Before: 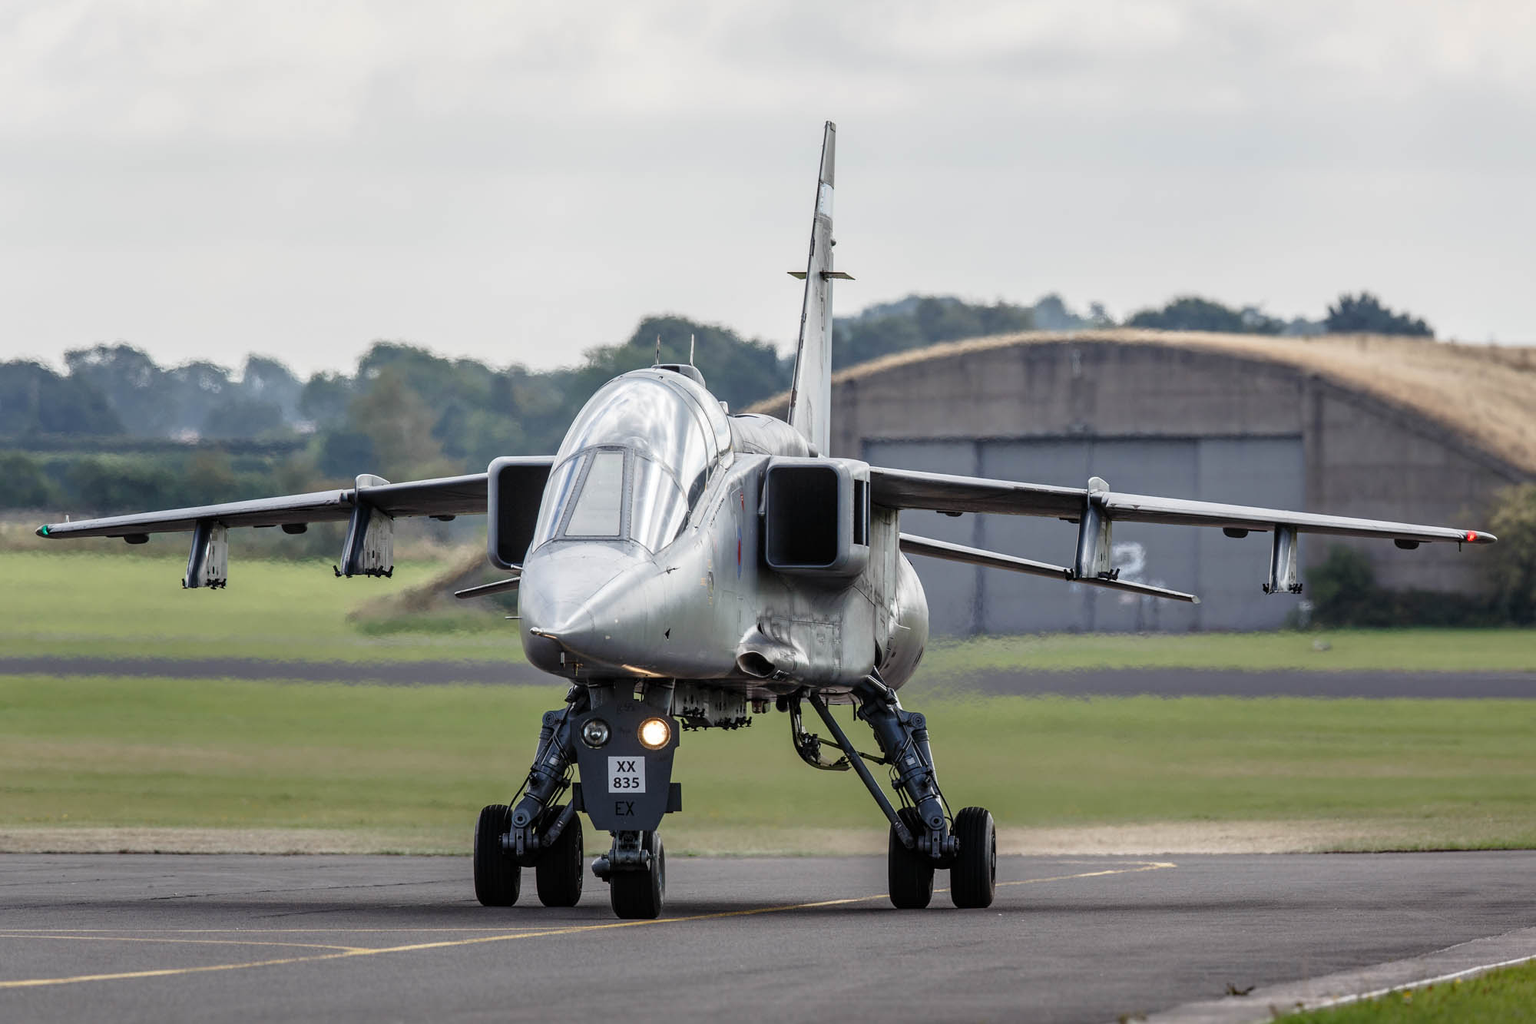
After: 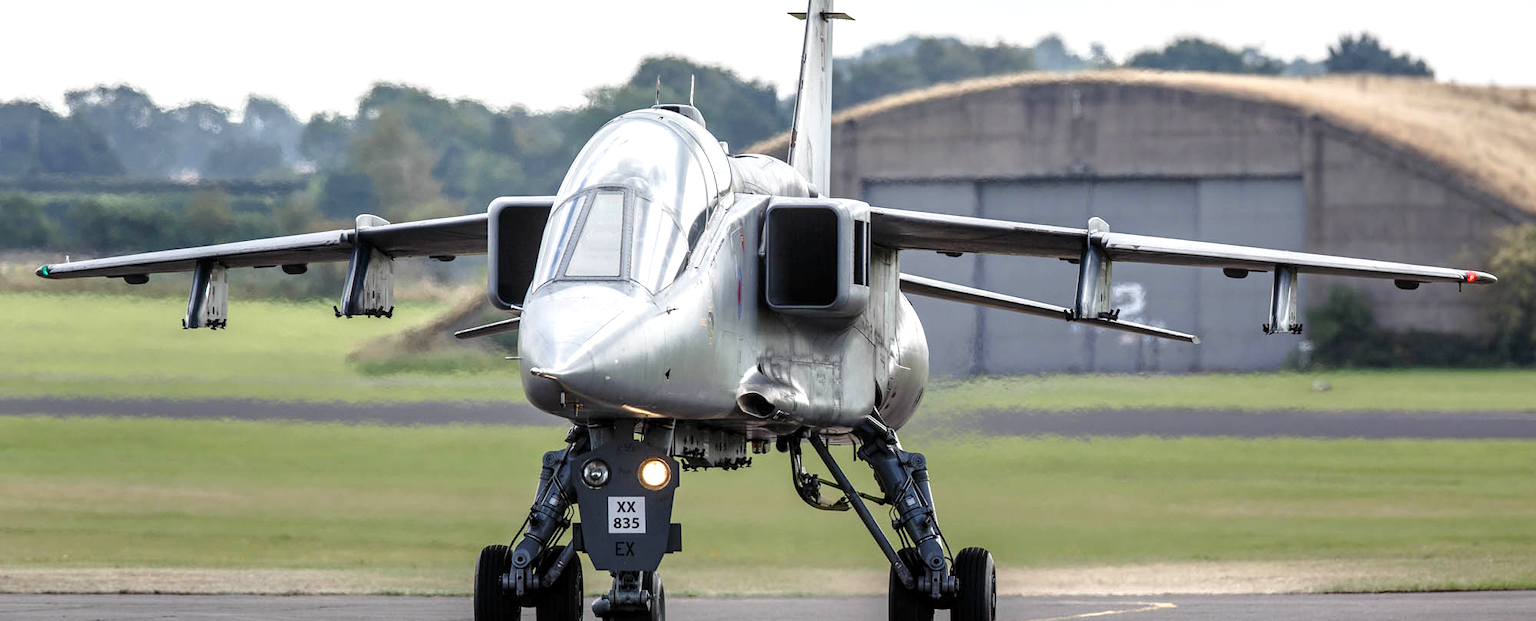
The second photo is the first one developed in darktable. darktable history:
crop and rotate: top 25.357%, bottom 13.942%
exposure: black level correction 0.001, exposure 0.5 EV, compensate exposure bias true, compensate highlight preservation false
